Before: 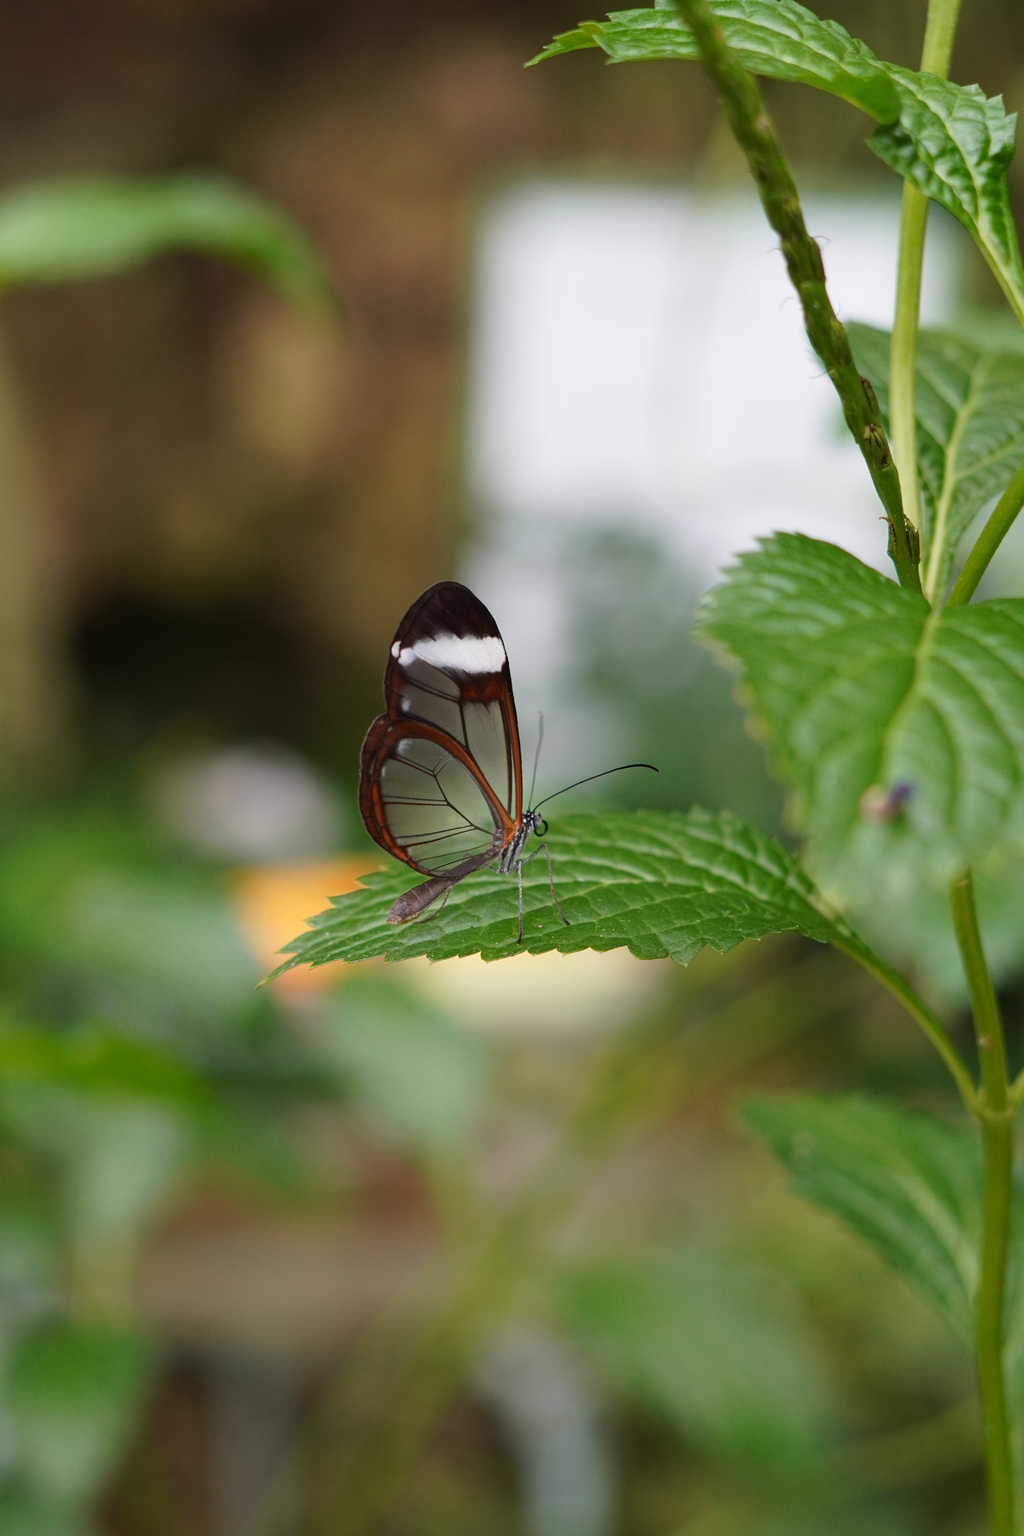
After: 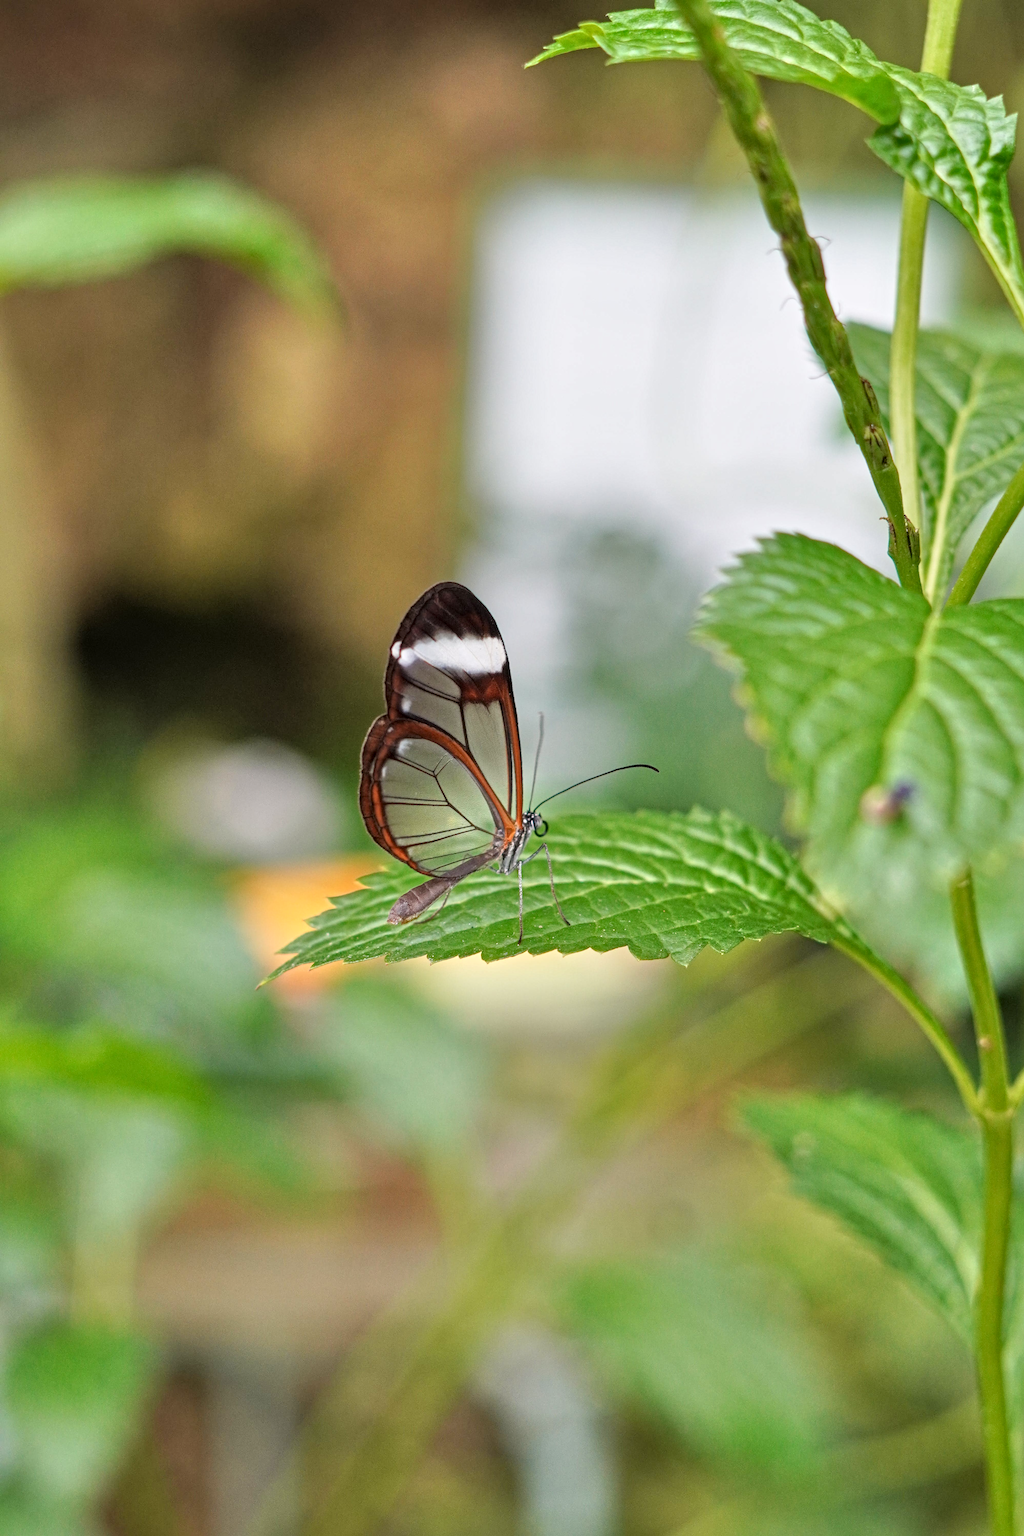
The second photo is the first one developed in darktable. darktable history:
tone equalizer: -7 EV 0.15 EV, -6 EV 0.6 EV, -5 EV 1.15 EV, -4 EV 1.33 EV, -3 EV 1.15 EV, -2 EV 0.6 EV, -1 EV 0.15 EV, mask exposure compensation -0.5 EV
local contrast: mode bilateral grid, contrast 20, coarseness 20, detail 150%, midtone range 0.2
